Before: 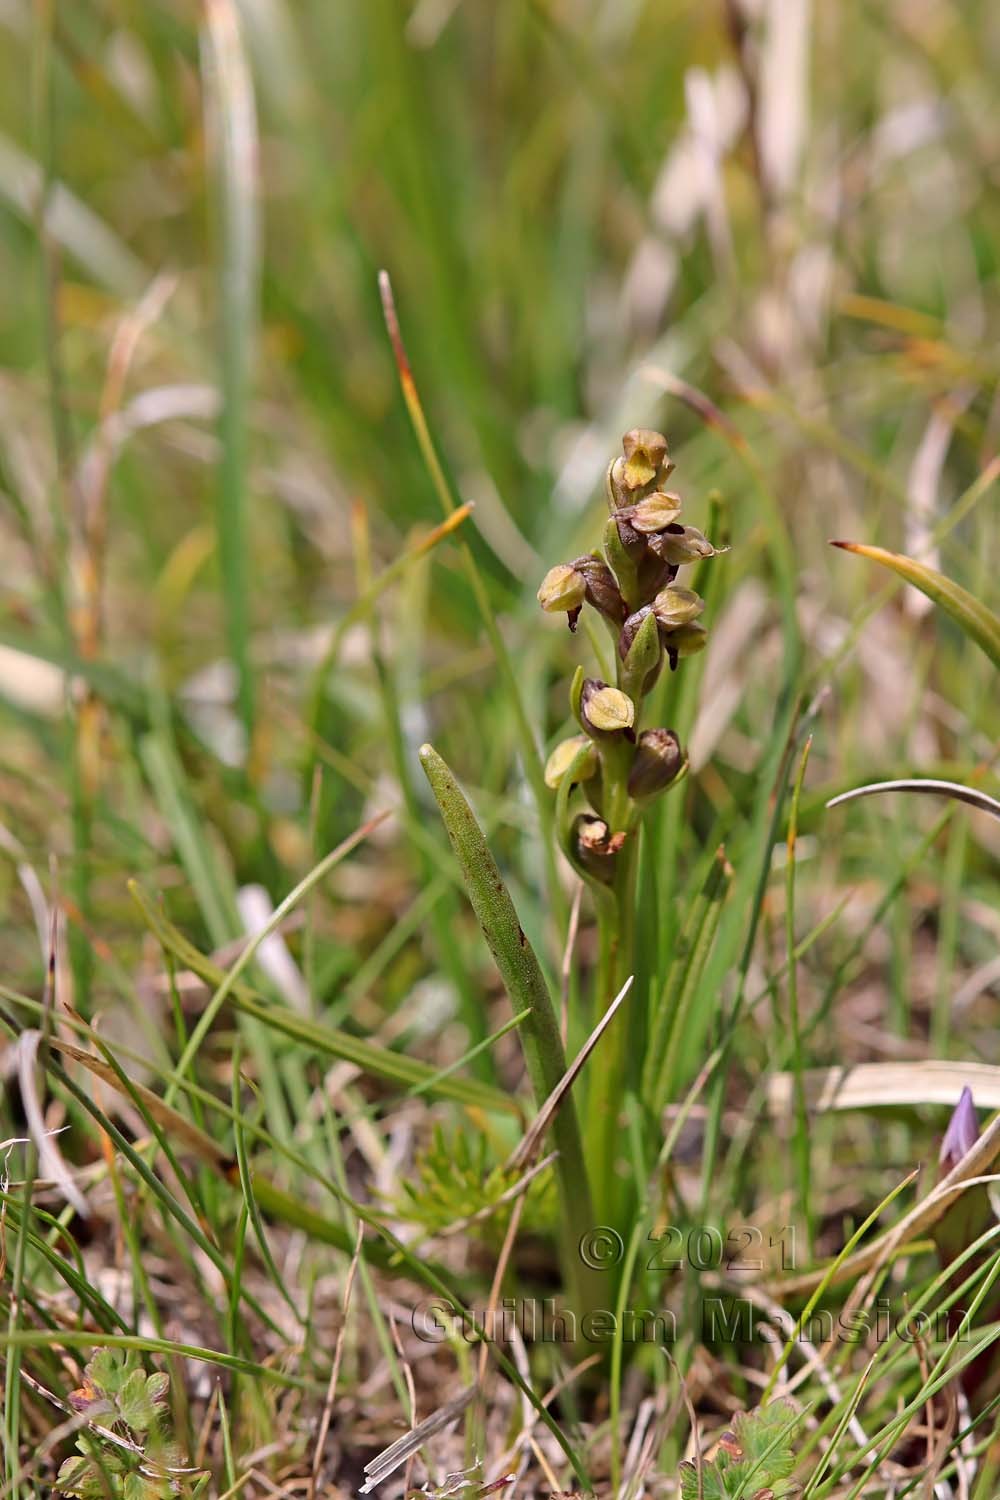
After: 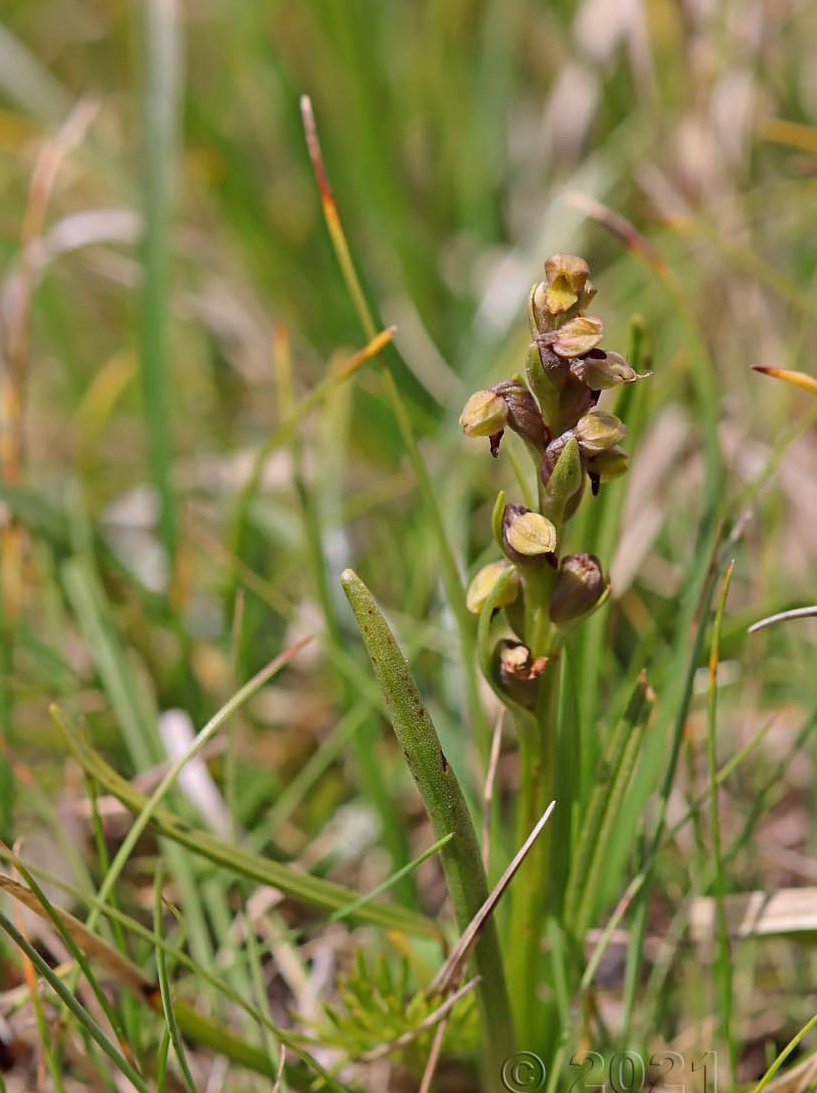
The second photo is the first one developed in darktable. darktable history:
shadows and highlights: on, module defaults
crop: left 7.847%, top 11.725%, right 10.408%, bottom 15.396%
